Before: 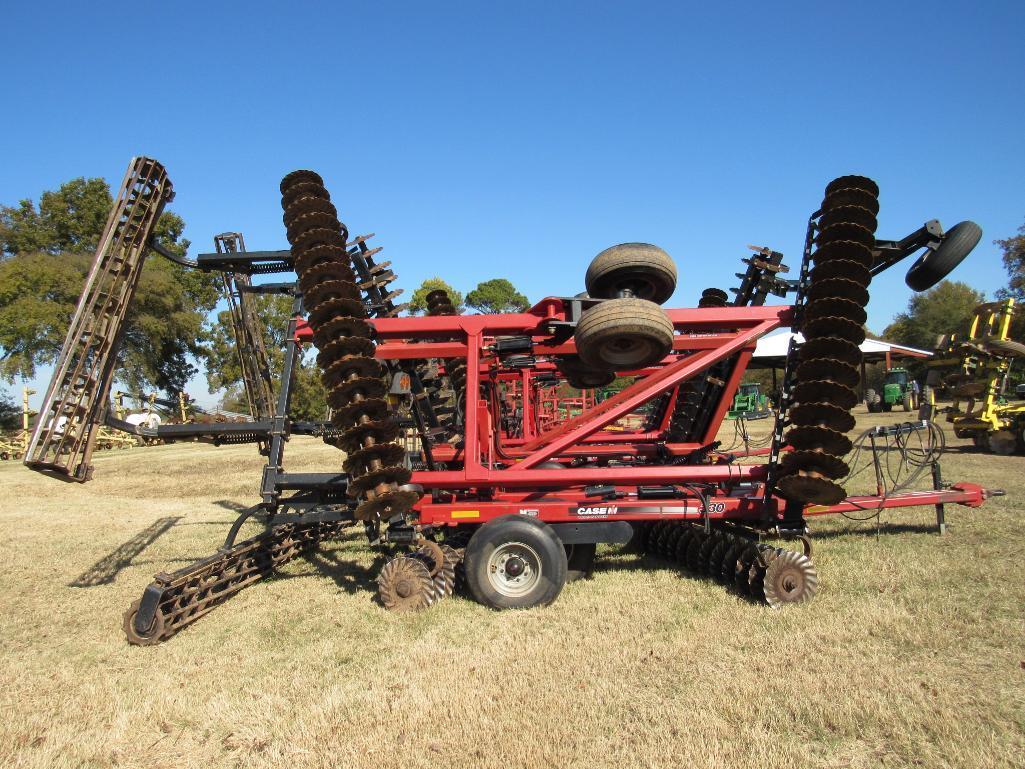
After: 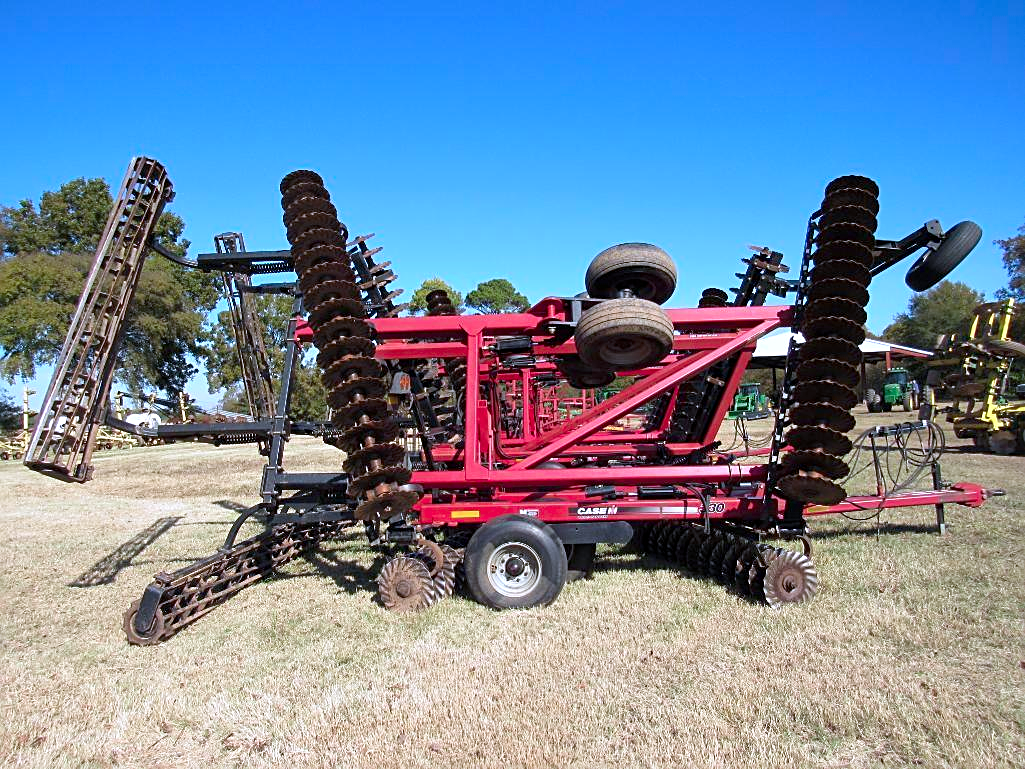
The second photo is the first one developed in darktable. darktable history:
sharpen: on, module defaults
exposure: black level correction 0.002, exposure 0.15 EV, compensate highlight preservation false
tone equalizer: on, module defaults
color calibration: output R [0.946, 0.065, -0.013, 0], output G [-0.246, 1.264, -0.017, 0], output B [0.046, -0.098, 1.05, 0], illuminant as shot in camera, x 0.379, y 0.395, temperature 4139.32 K
